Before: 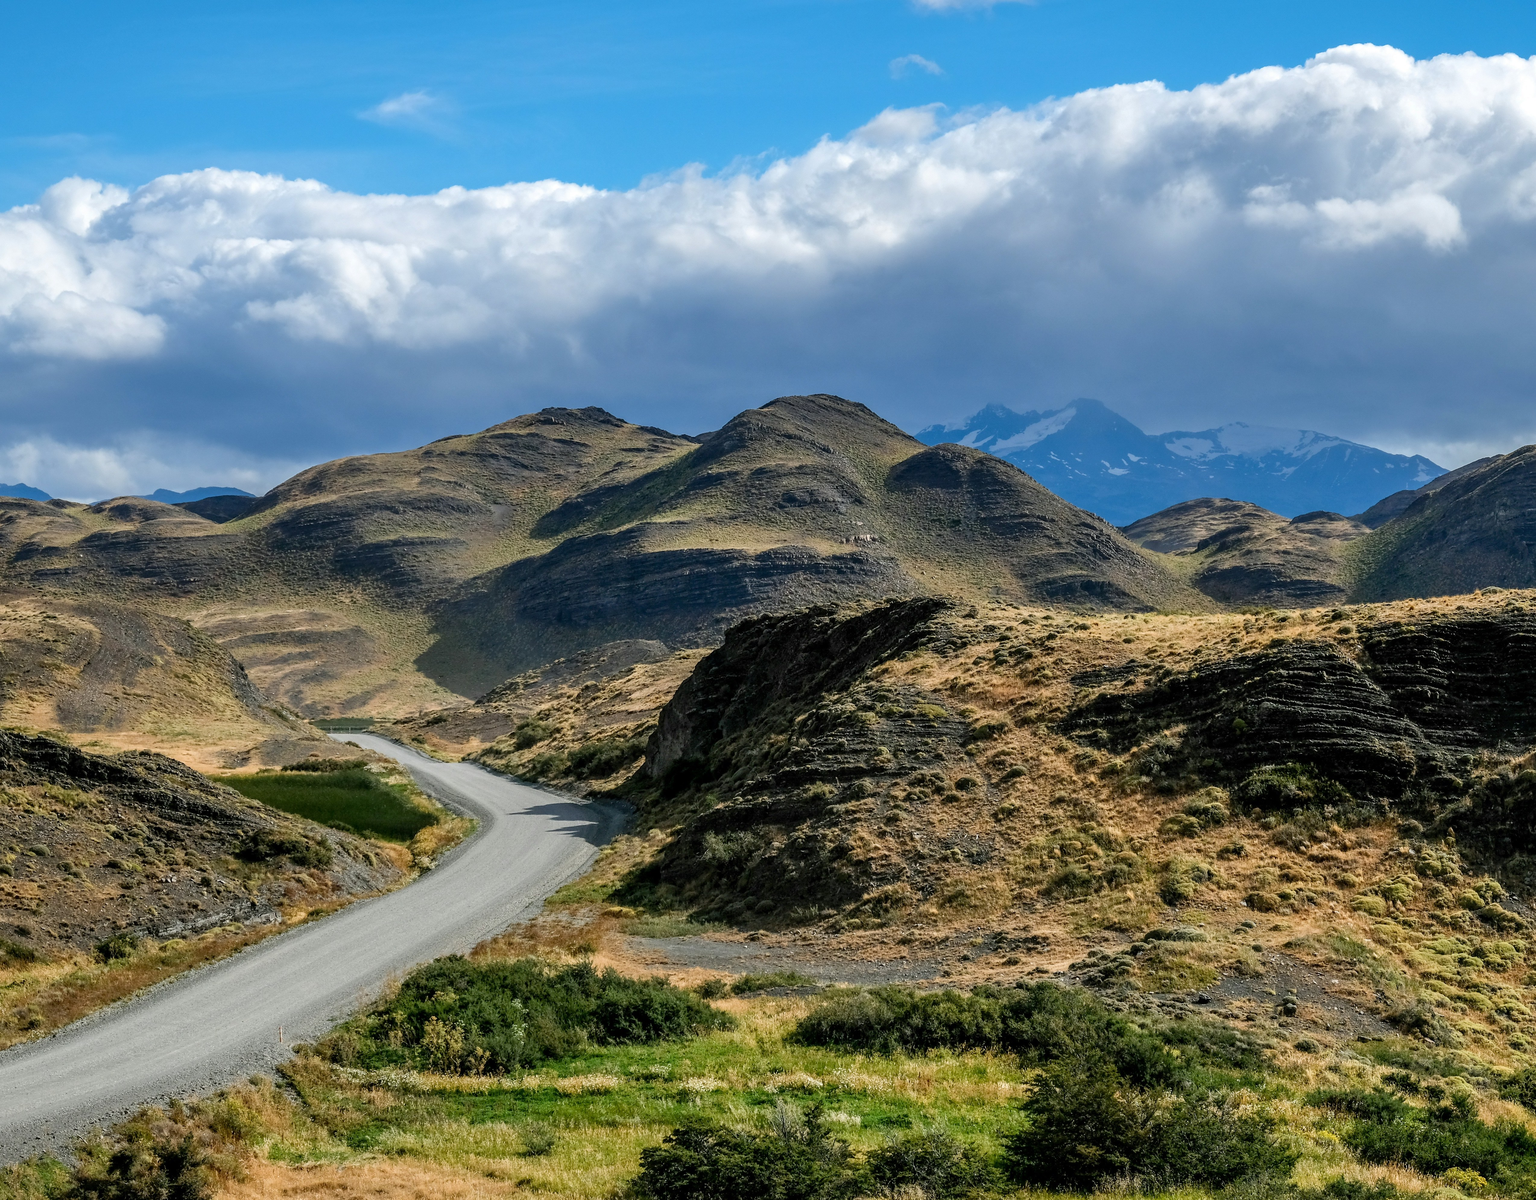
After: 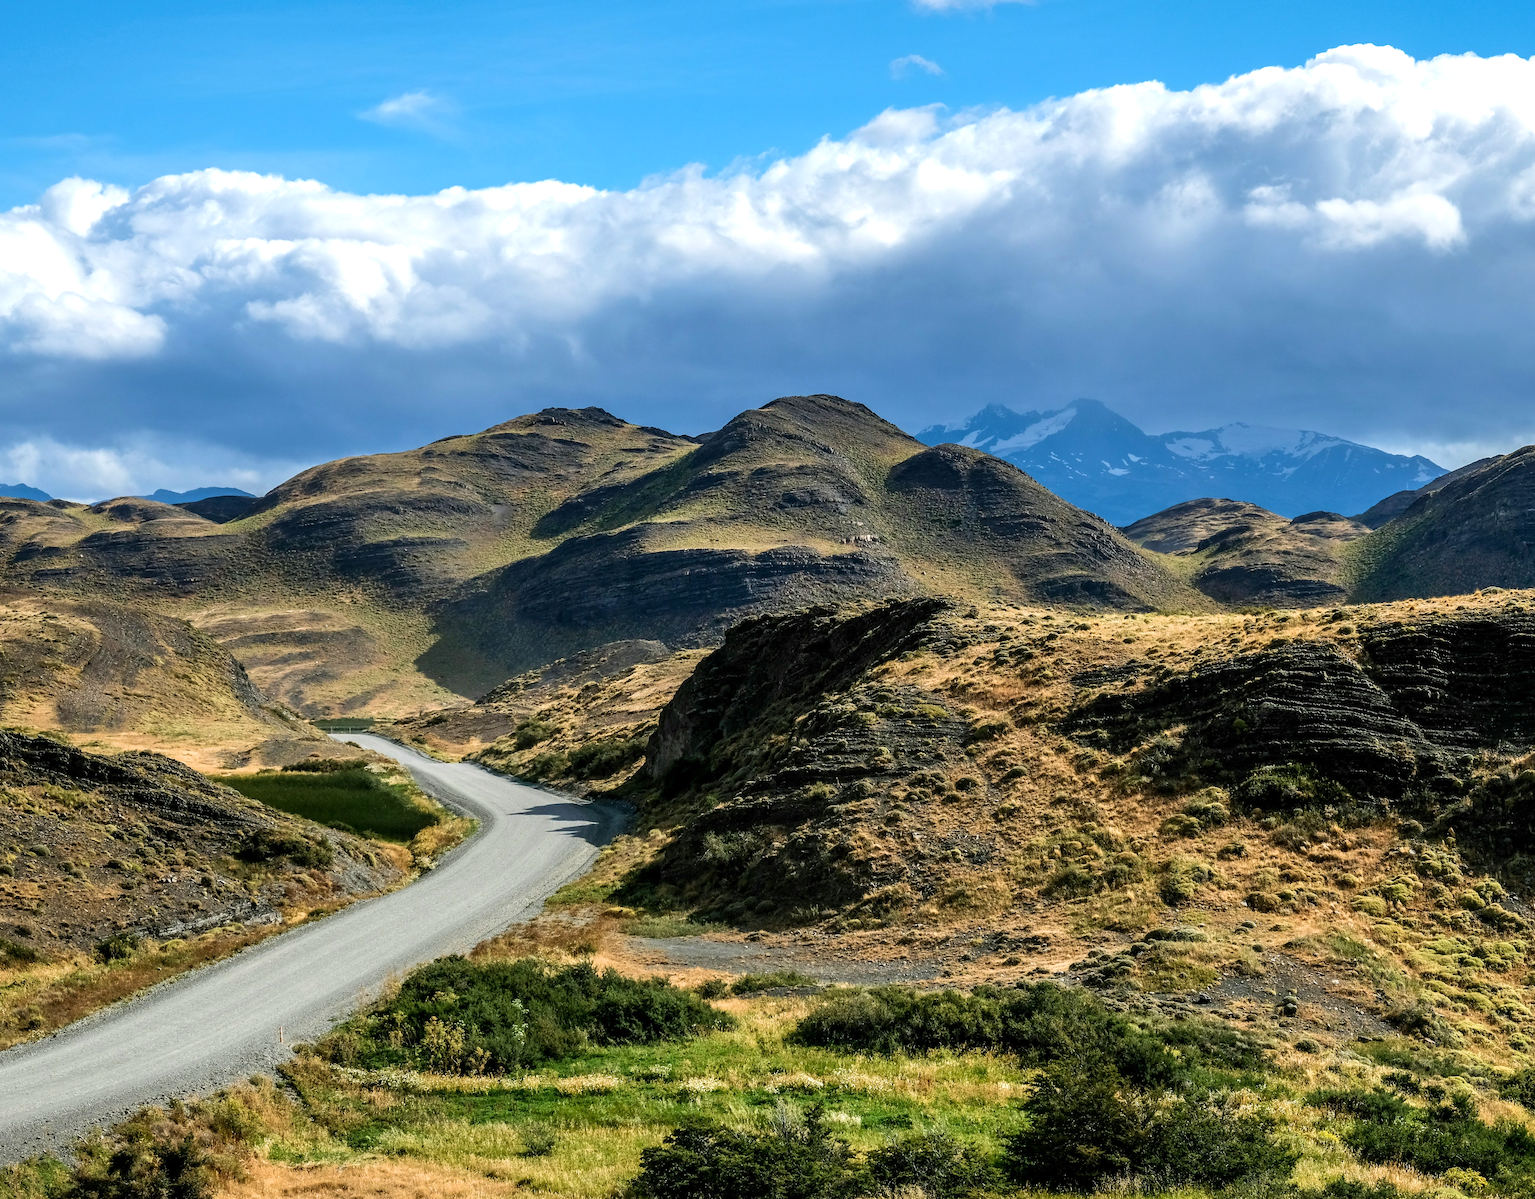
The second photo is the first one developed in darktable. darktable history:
velvia: strength 27%
tone equalizer: -8 EV -0.417 EV, -7 EV -0.389 EV, -6 EV -0.333 EV, -5 EV -0.222 EV, -3 EV 0.222 EV, -2 EV 0.333 EV, -1 EV 0.389 EV, +0 EV 0.417 EV, edges refinement/feathering 500, mask exposure compensation -1.57 EV, preserve details no
